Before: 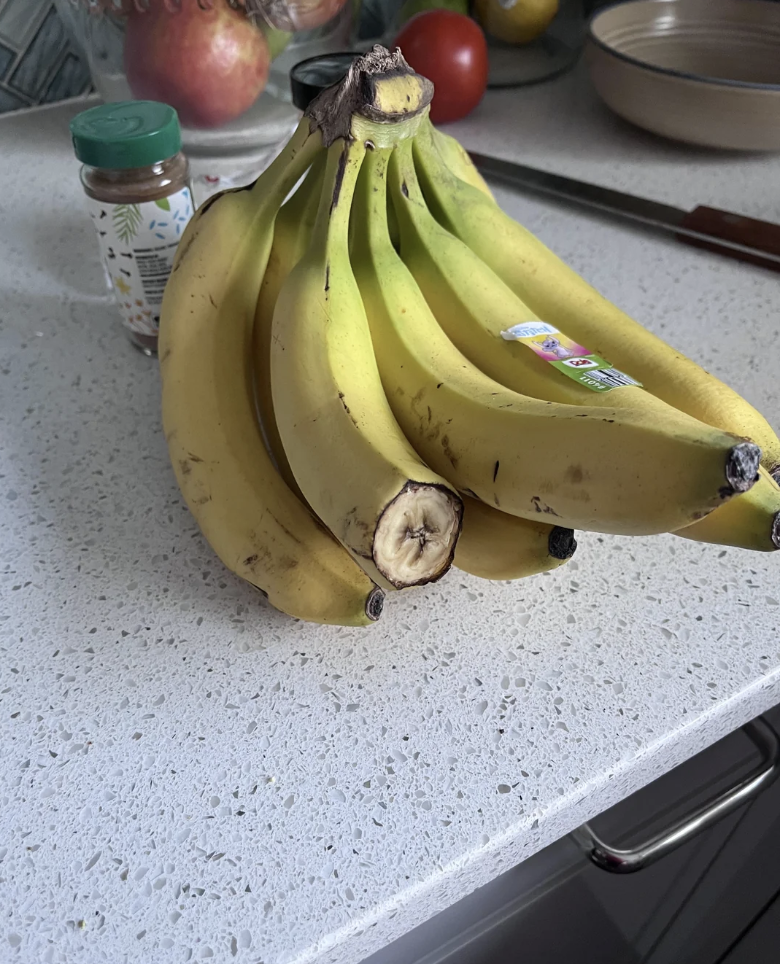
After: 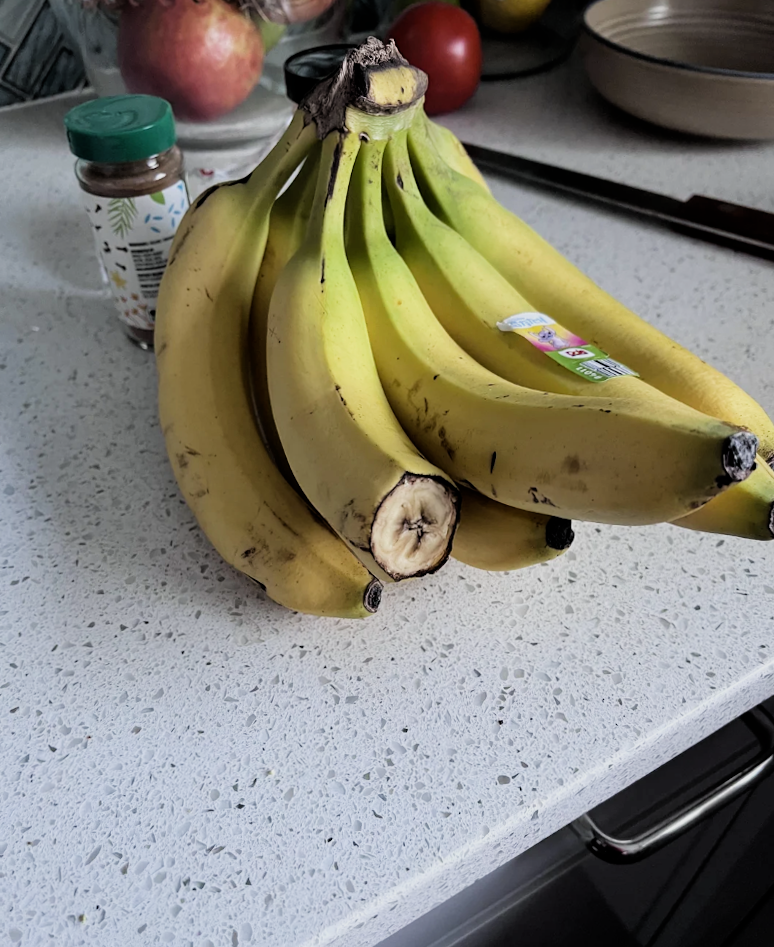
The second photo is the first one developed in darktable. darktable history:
rotate and perspective: rotation -0.45°, automatic cropping original format, crop left 0.008, crop right 0.992, crop top 0.012, crop bottom 0.988
filmic rgb: black relative exposure -5 EV, white relative exposure 3.5 EV, hardness 3.19, contrast 1.2, highlights saturation mix -50%
